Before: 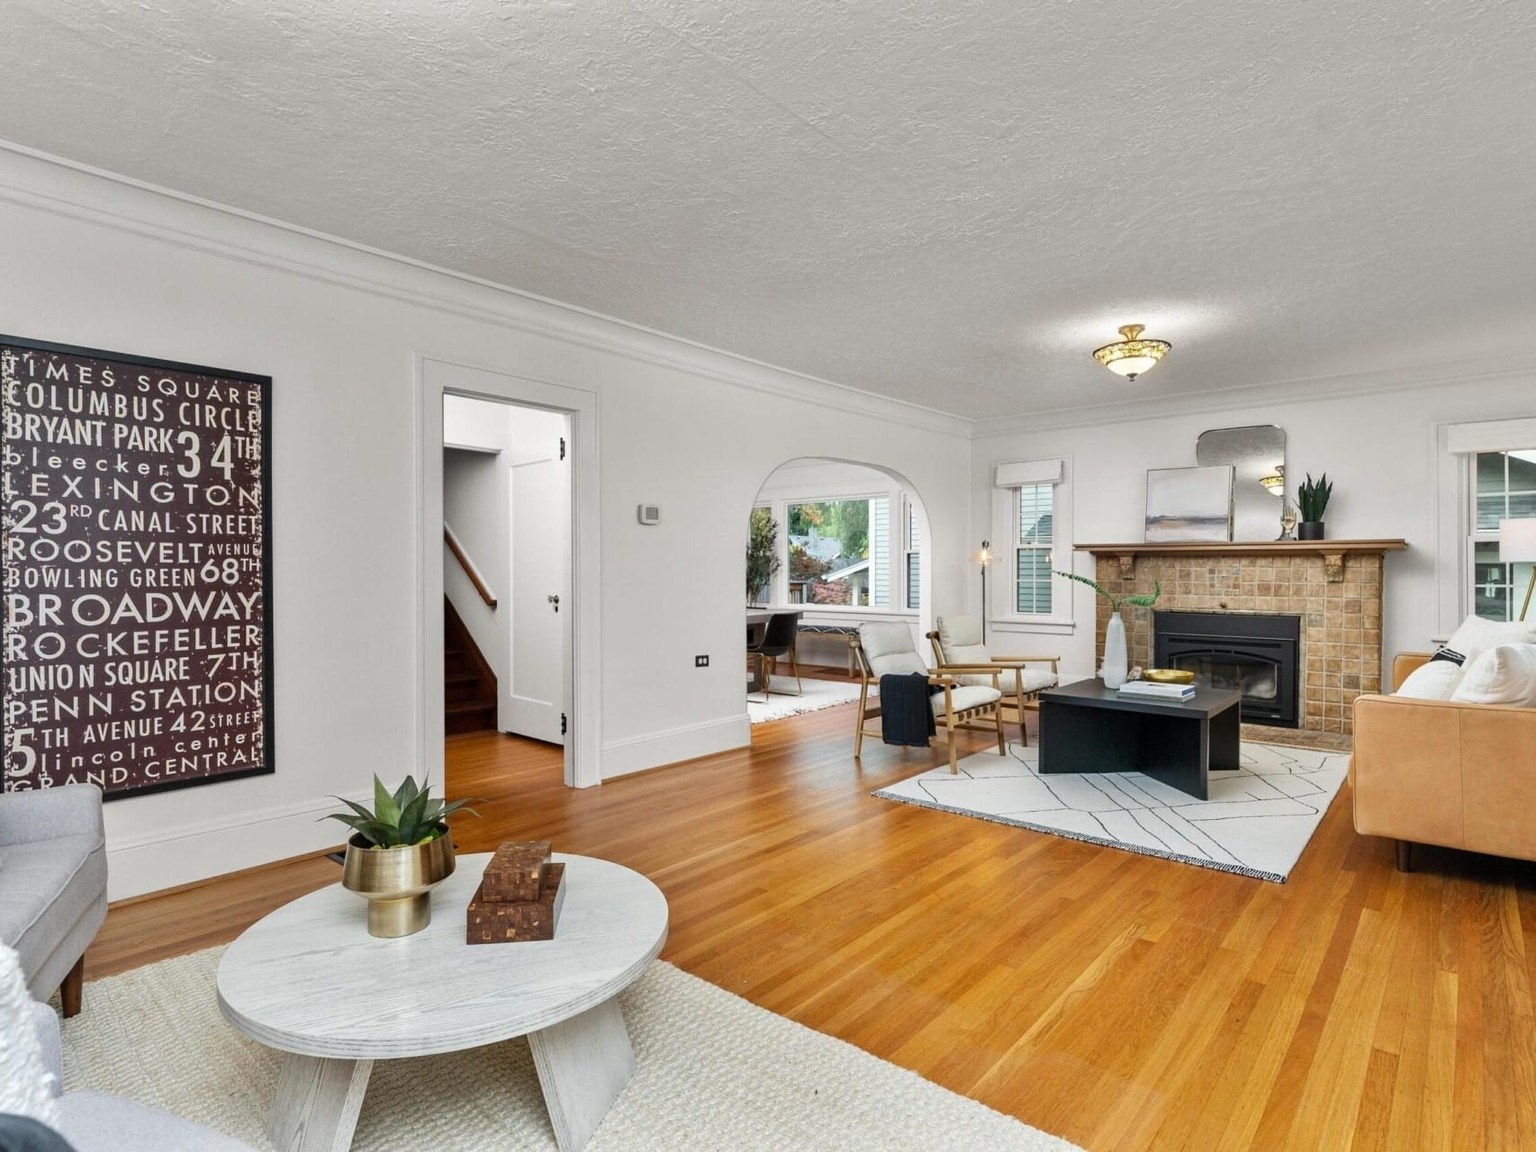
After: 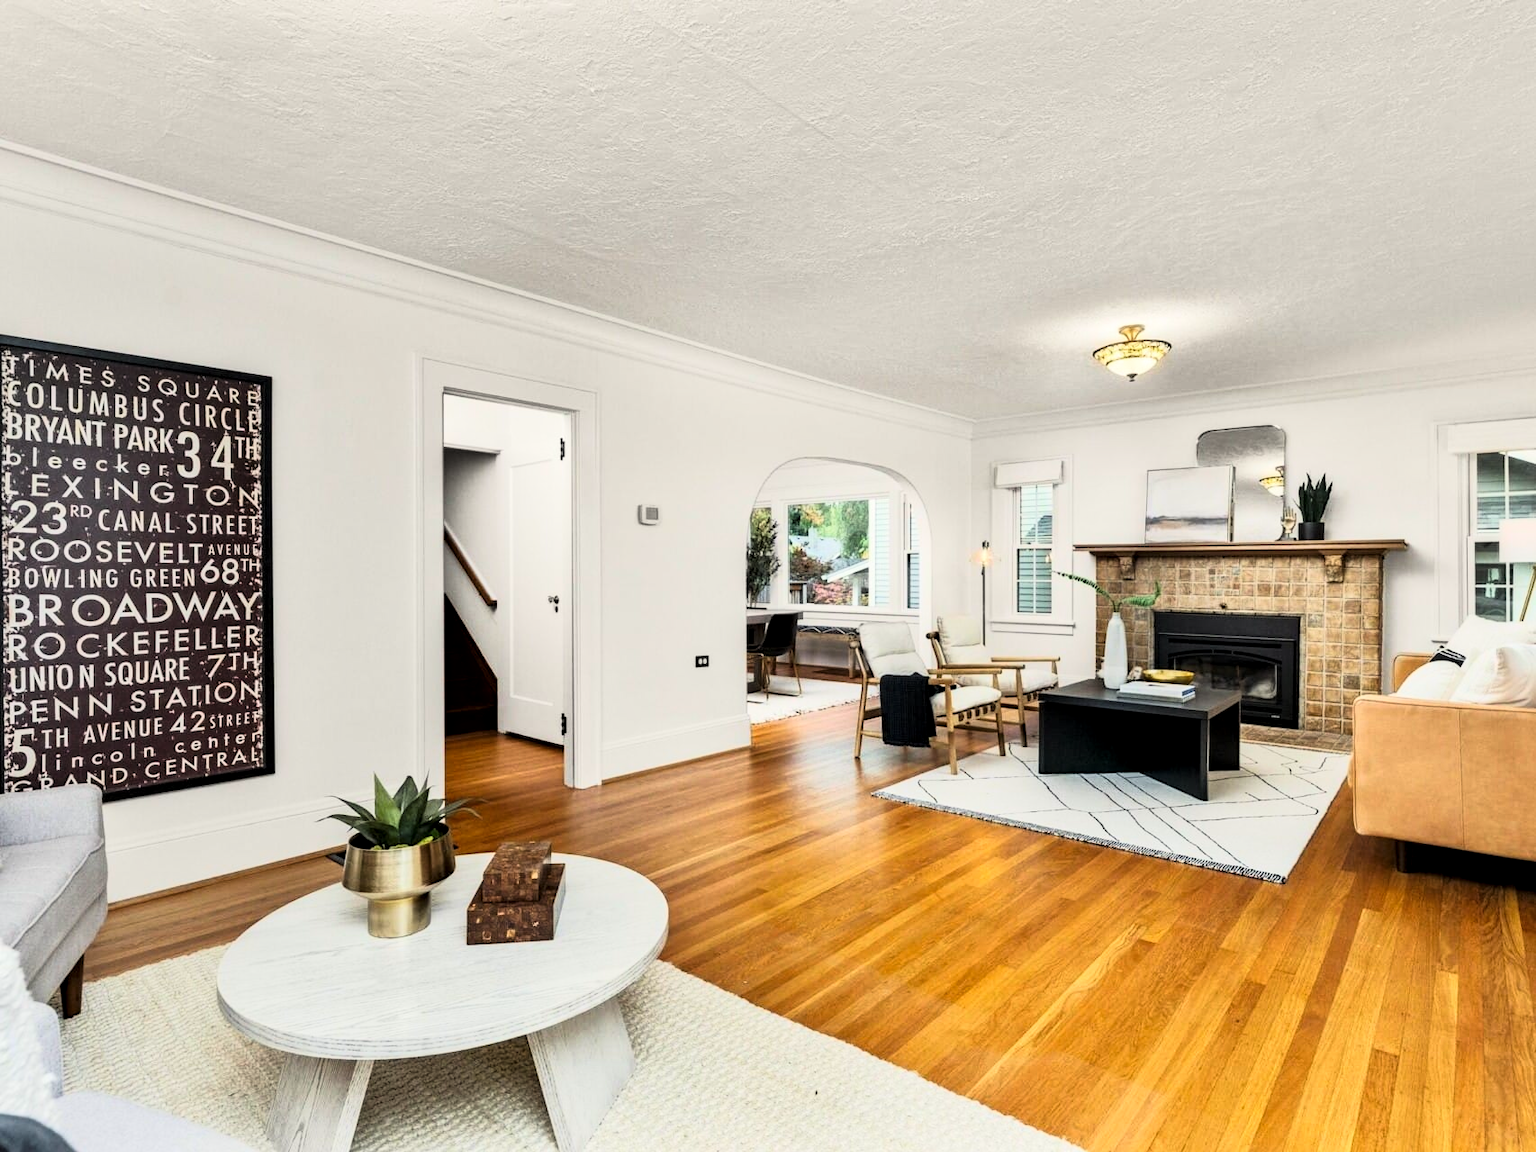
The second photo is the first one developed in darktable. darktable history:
color correction: highlights b* 3.04
tone curve: curves: ch0 [(0.016, 0.011) (0.084, 0.026) (0.469, 0.508) (0.721, 0.862) (1, 1)], color space Lab, linked channels, preserve colors none
local contrast: highlights 63%, shadows 112%, detail 106%, midtone range 0.524
